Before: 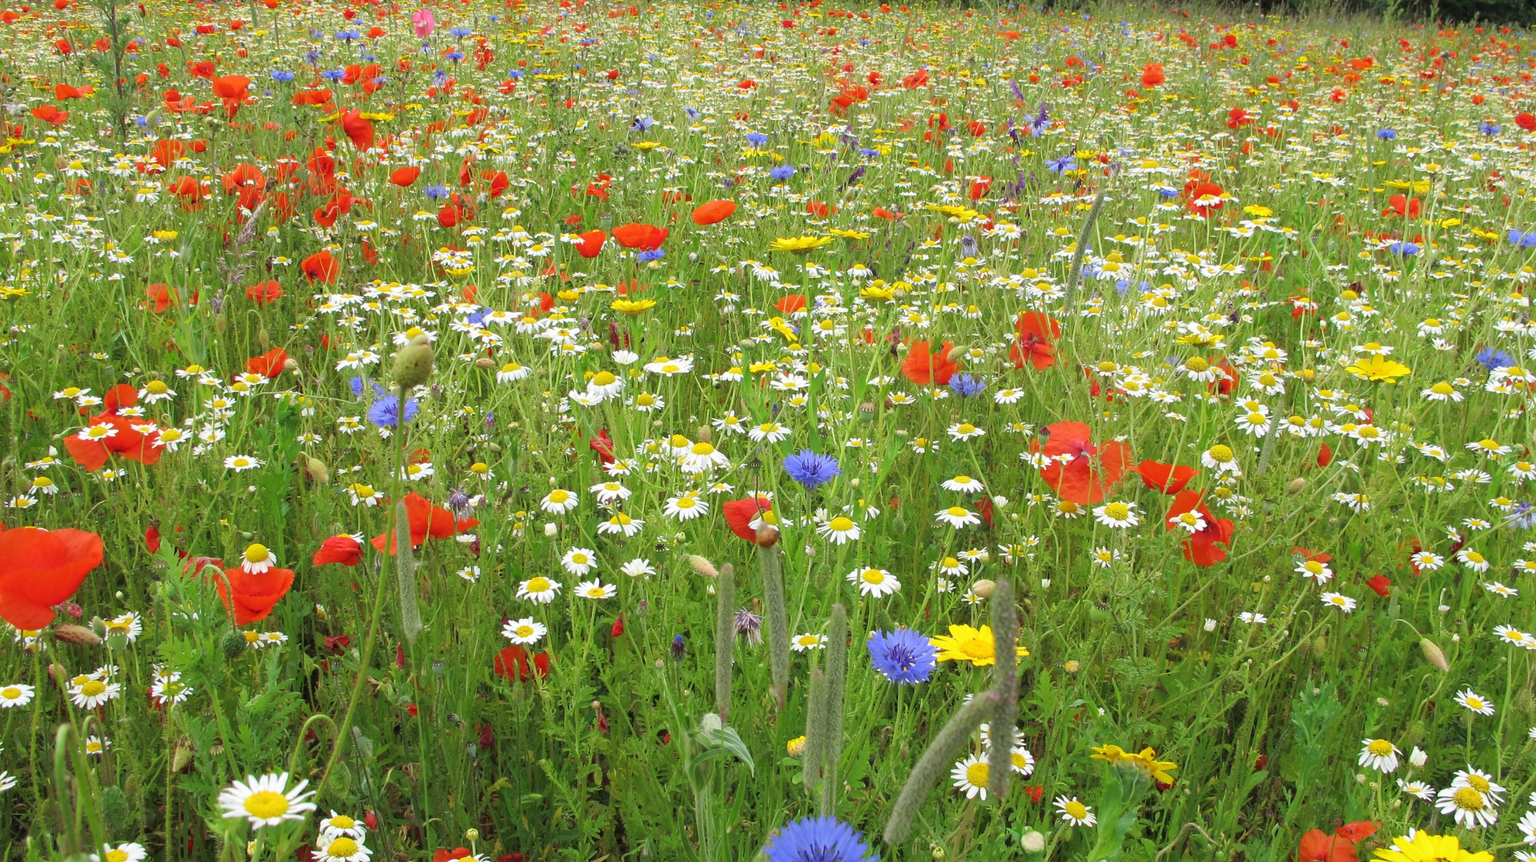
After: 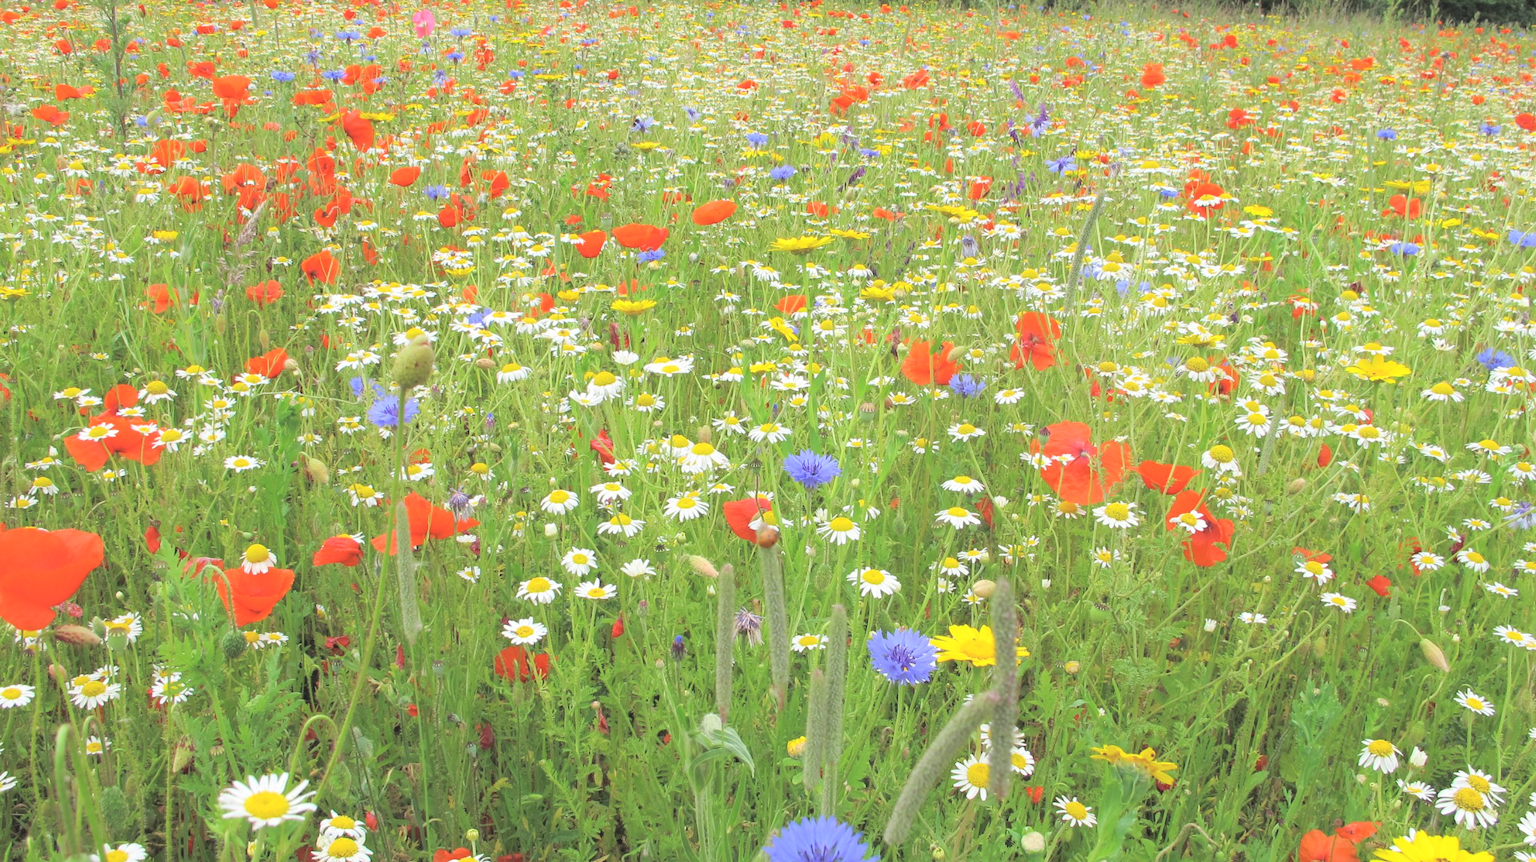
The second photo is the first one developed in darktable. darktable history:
contrast brightness saturation: brightness 0.289
